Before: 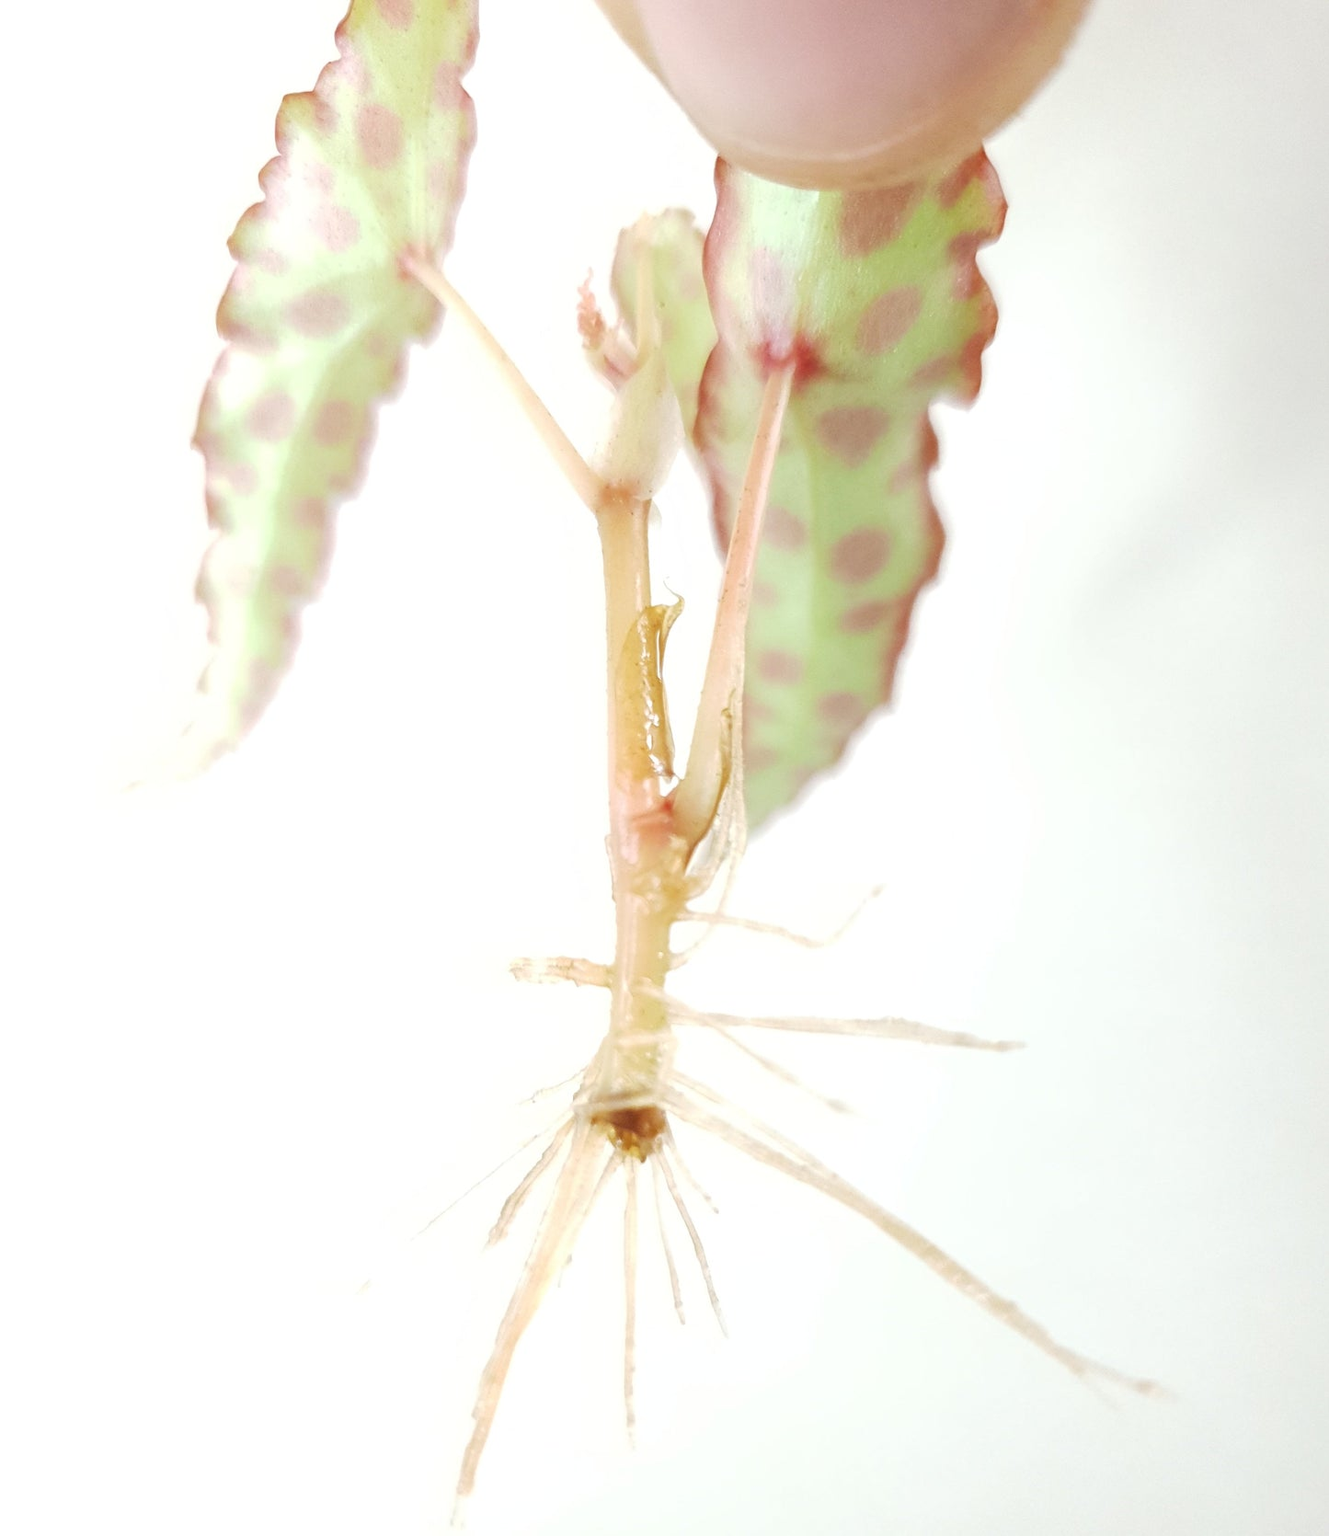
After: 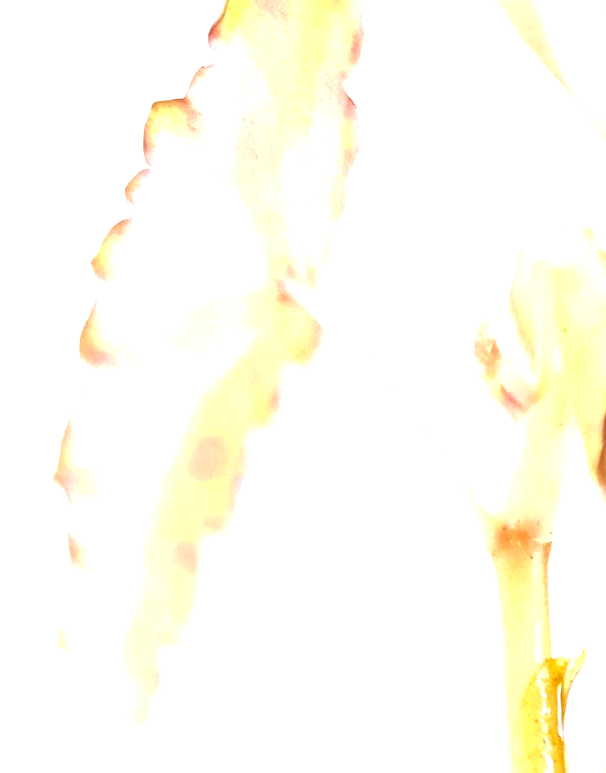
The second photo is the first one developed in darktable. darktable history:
crop and rotate: left 10.817%, top 0.062%, right 47.194%, bottom 53.626%
levels: levels [0.044, 0.475, 0.791]
contrast brightness saturation: brightness -0.02, saturation 0.35
